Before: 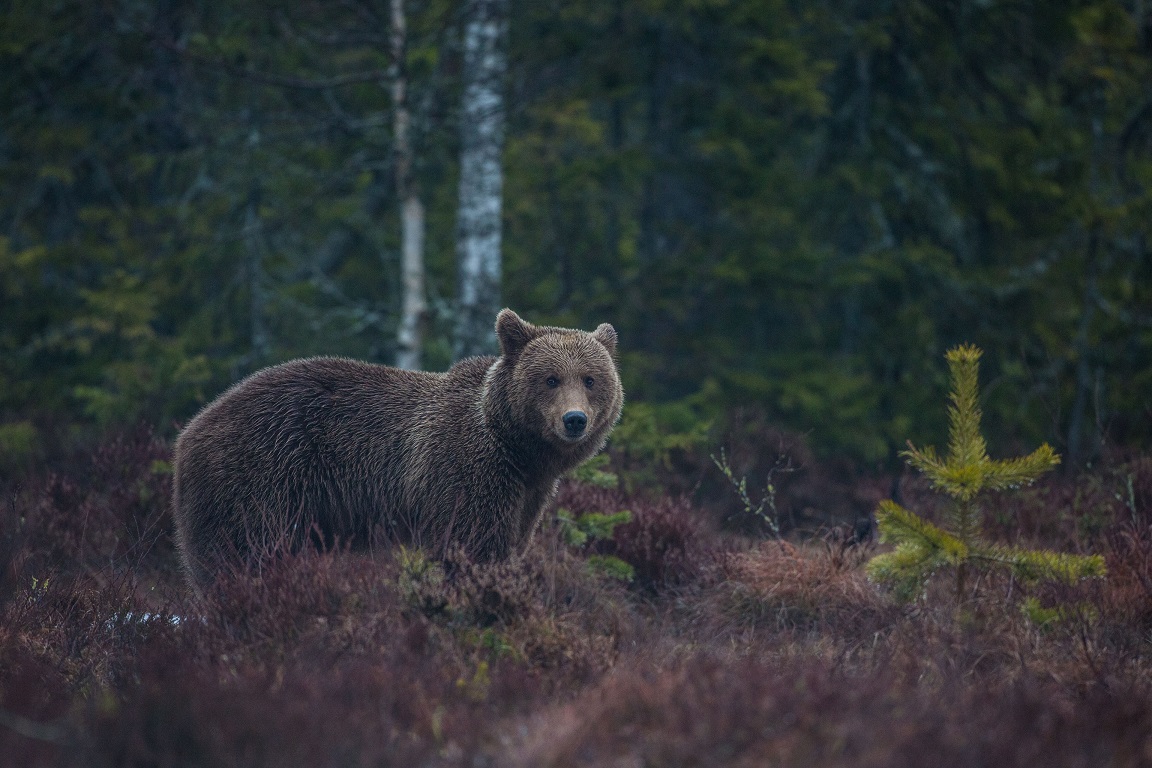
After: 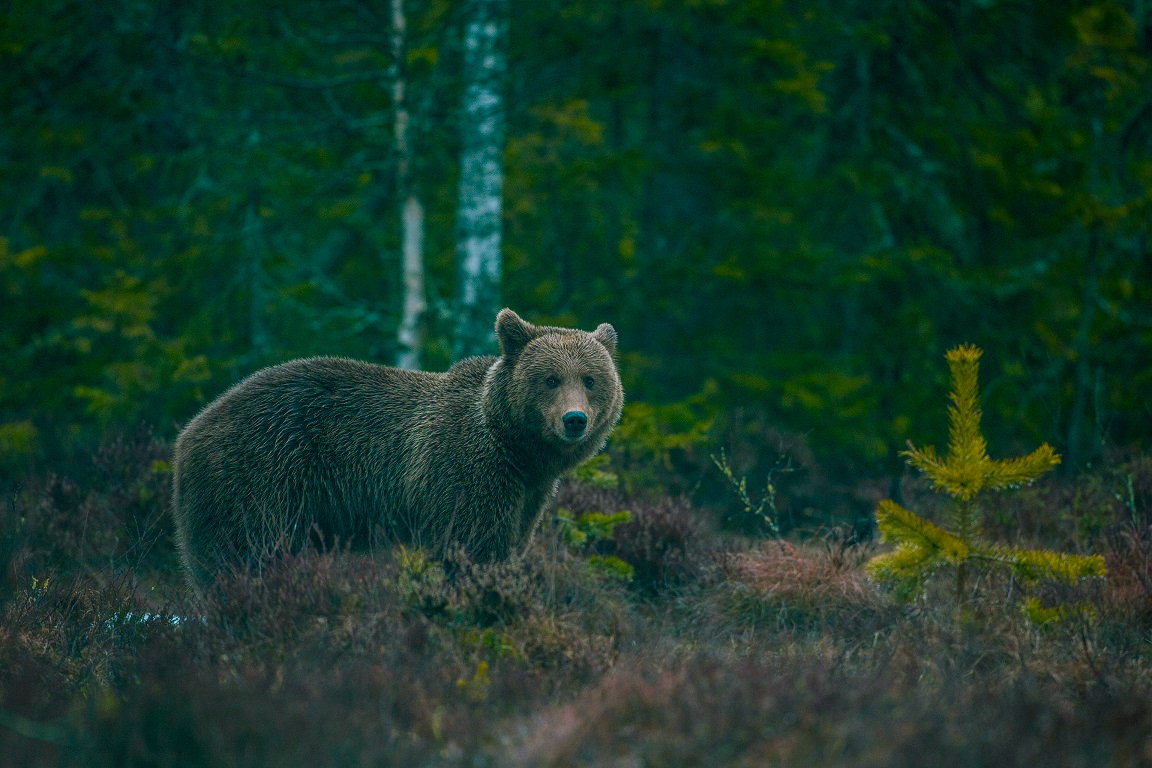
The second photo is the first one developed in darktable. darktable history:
exposure: black level correction 0.002, compensate highlight preservation false
color balance rgb: shadows lift › chroma 11.893%, shadows lift › hue 132.4°, linear chroma grading › shadows -8.447%, linear chroma grading › global chroma 9.865%, perceptual saturation grading › global saturation 27.49%, perceptual saturation grading › highlights -28.208%, perceptual saturation grading › mid-tones 15.46%, perceptual saturation grading › shadows 34.232%, hue shift -13.27°
